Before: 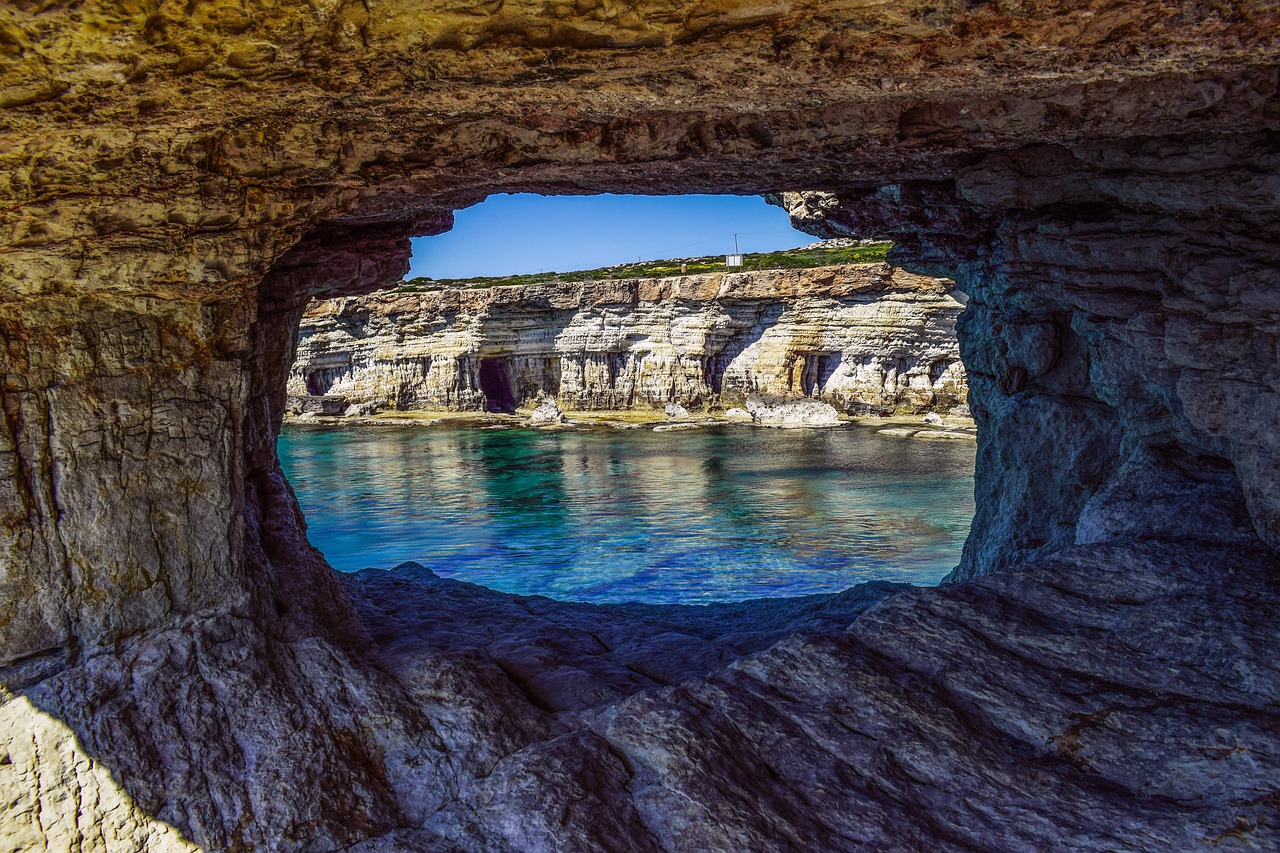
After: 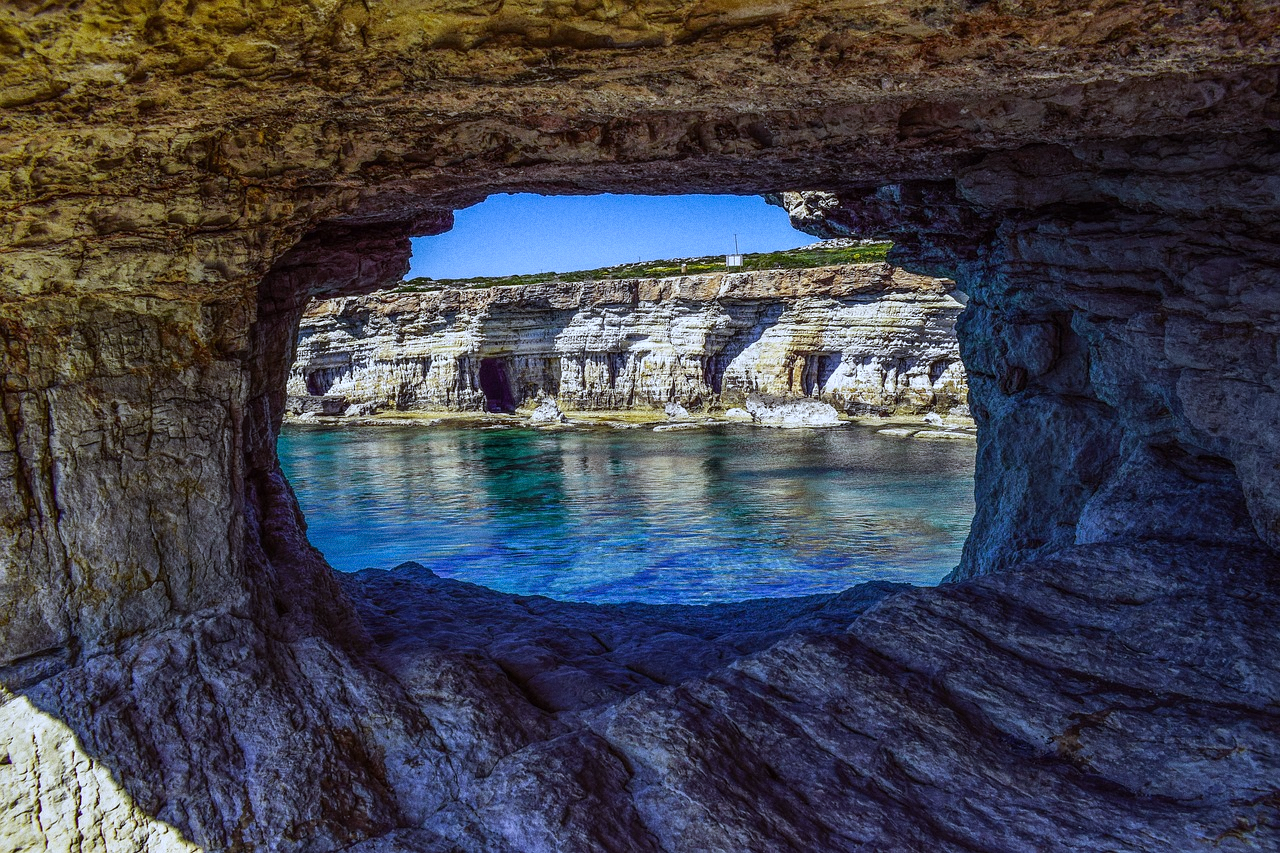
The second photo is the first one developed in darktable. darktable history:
white balance: red 0.926, green 1.003, blue 1.133
grain: on, module defaults
